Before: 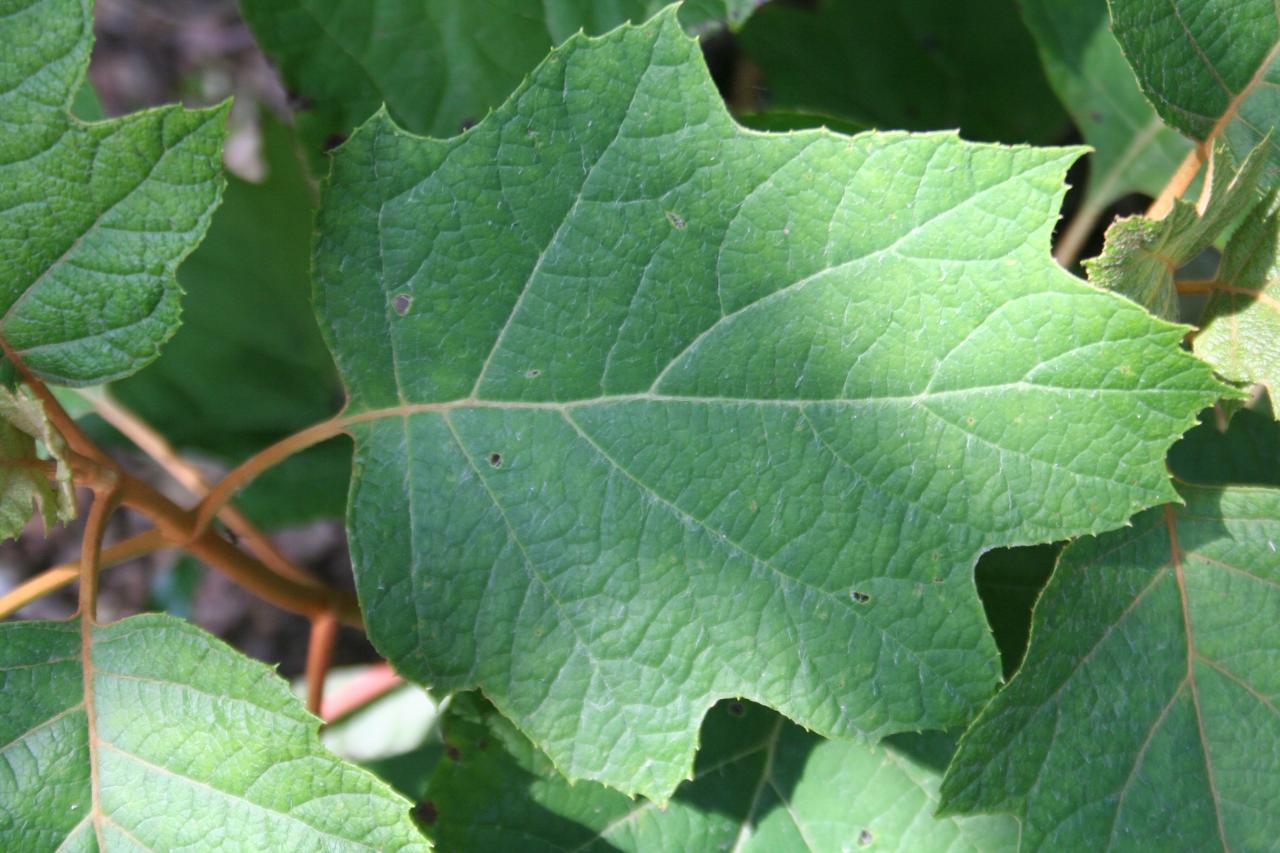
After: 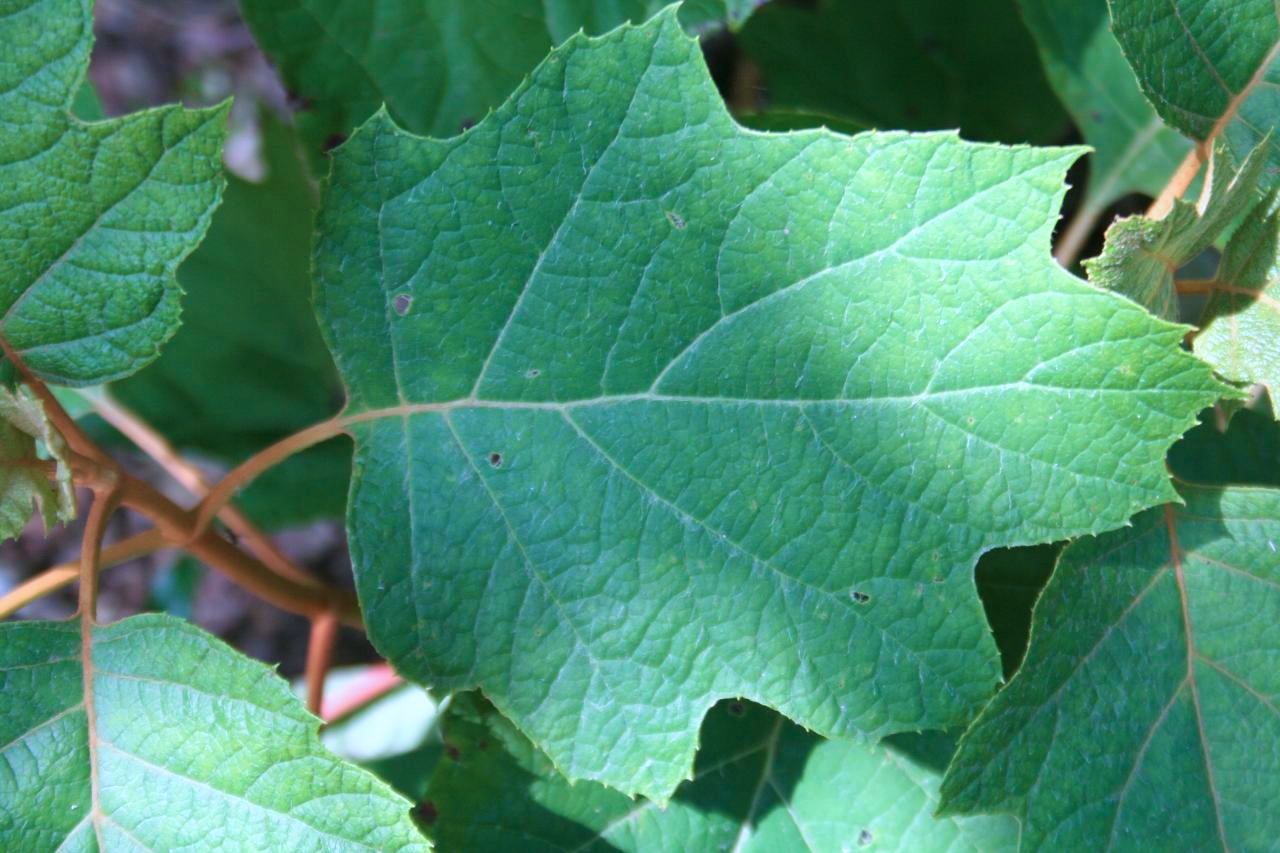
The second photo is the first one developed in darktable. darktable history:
color correction: highlights a* -2.24, highlights b* -18.1
velvia: on, module defaults
